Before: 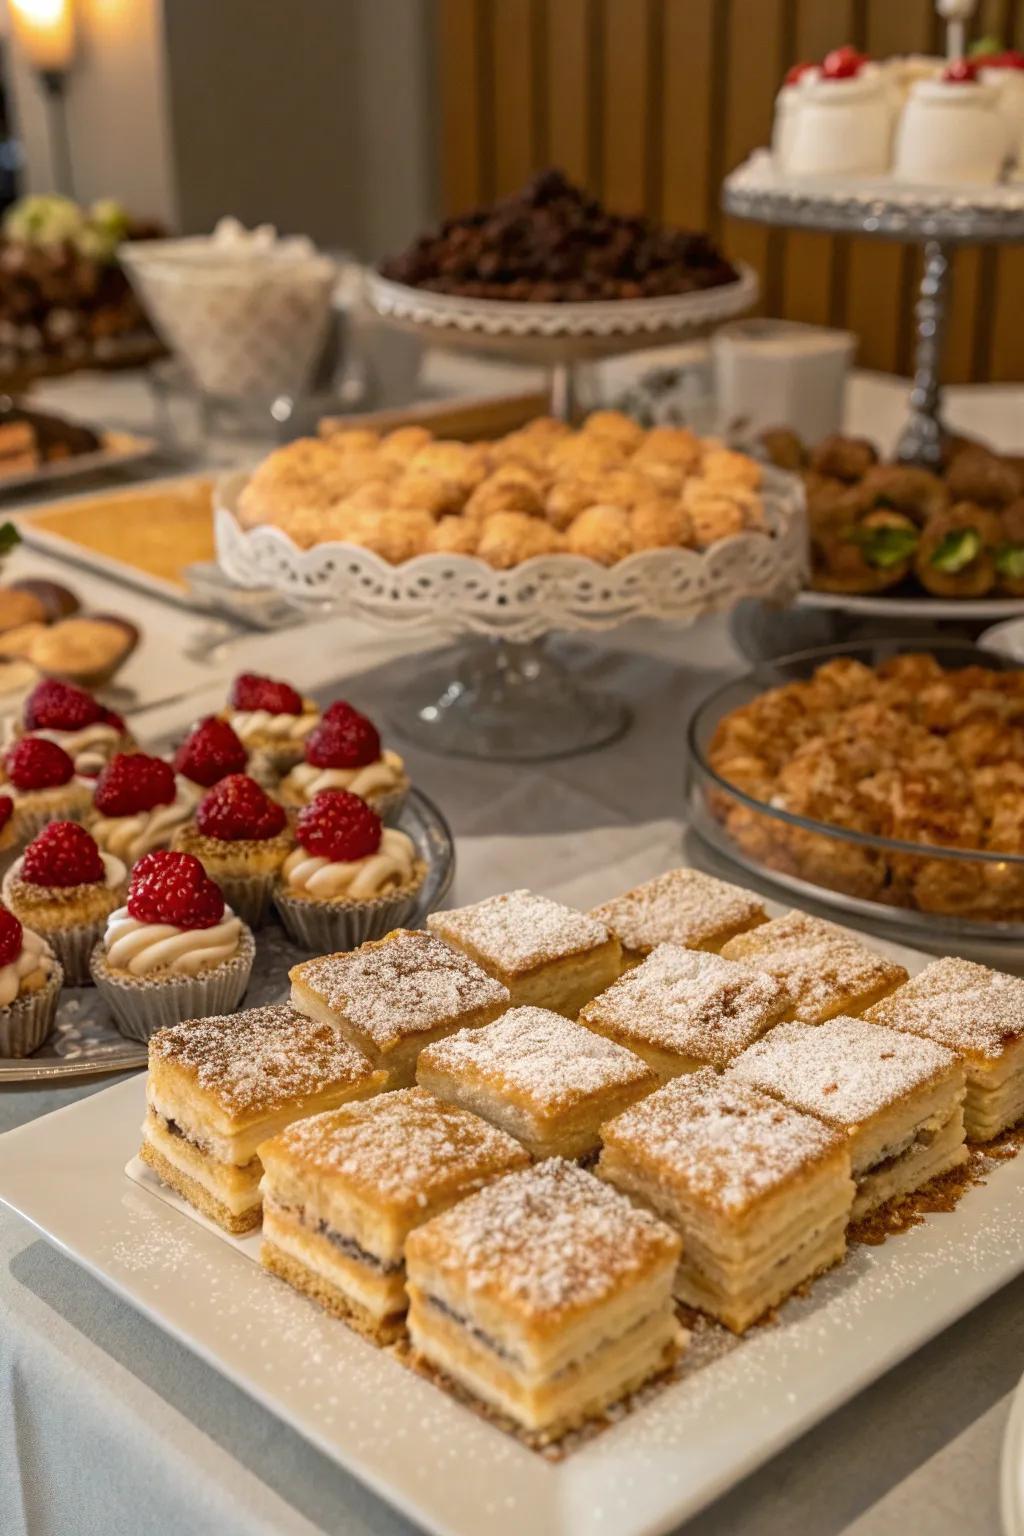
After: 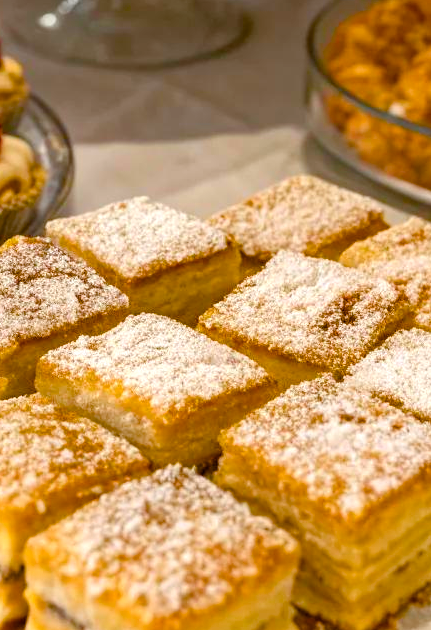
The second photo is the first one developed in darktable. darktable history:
color balance rgb: linear chroma grading › global chroma 18.9%, perceptual saturation grading › global saturation 20%, perceptual saturation grading › highlights -25%, perceptual saturation grading › shadows 50%, global vibrance 18.93%
crop: left 37.221%, top 45.169%, right 20.63%, bottom 13.777%
white balance: red 0.988, blue 1.017
exposure: black level correction 0.001, exposure 0.3 EV, compensate highlight preservation false
